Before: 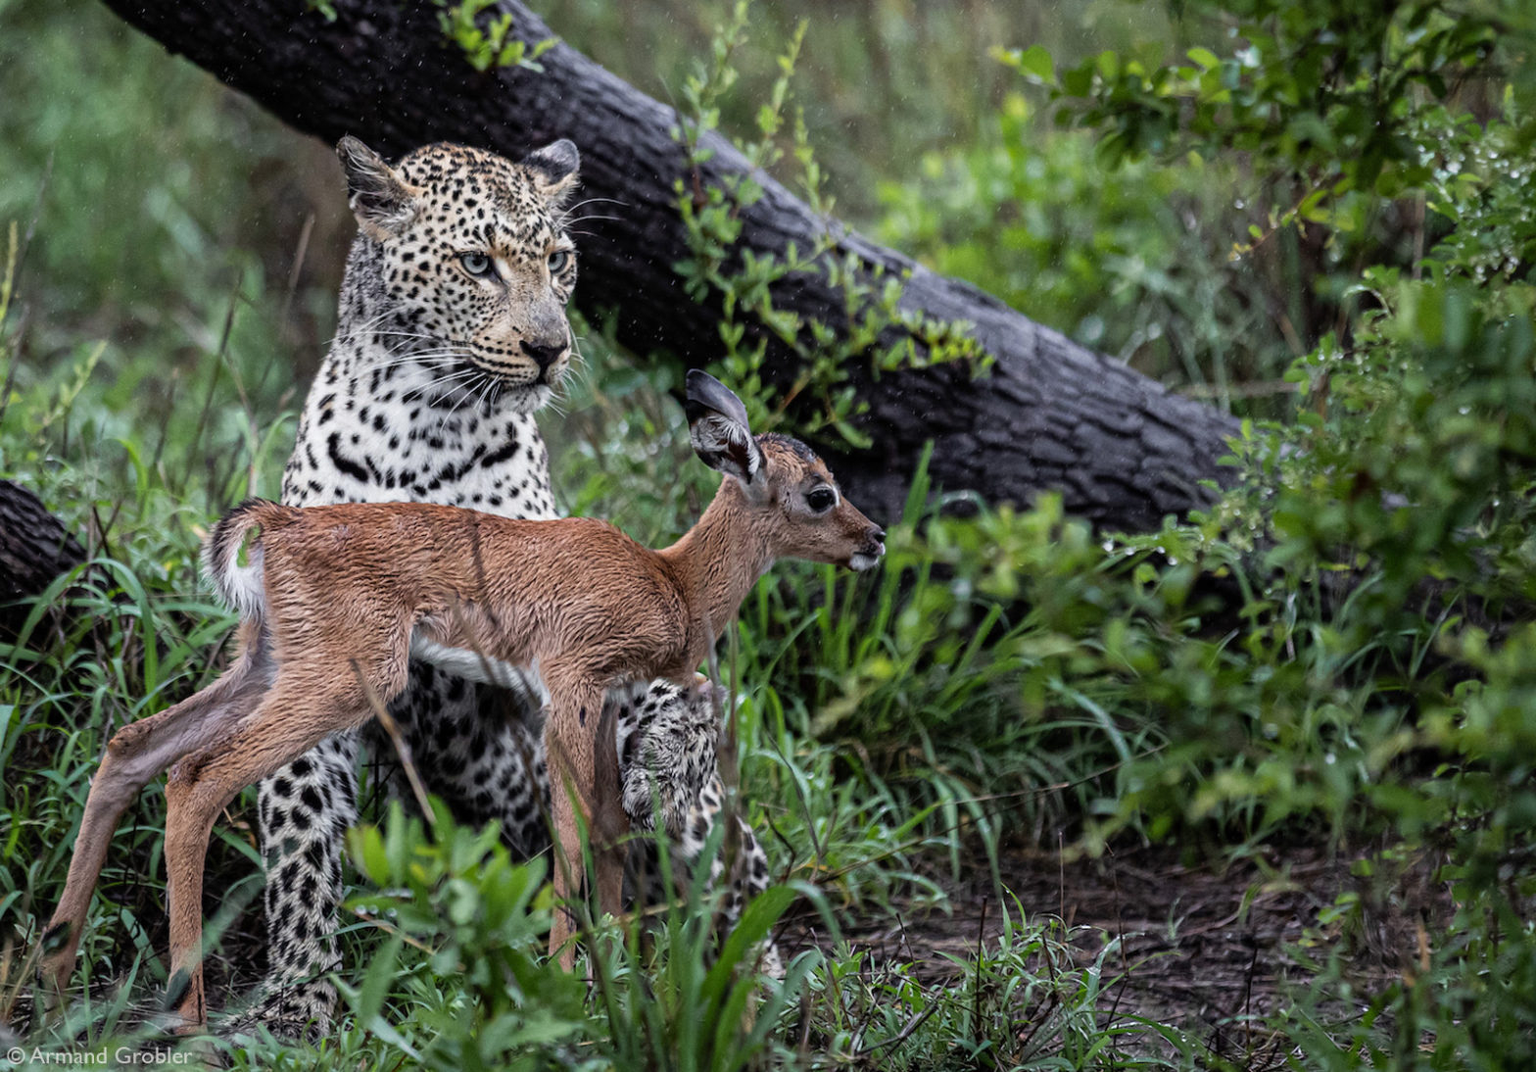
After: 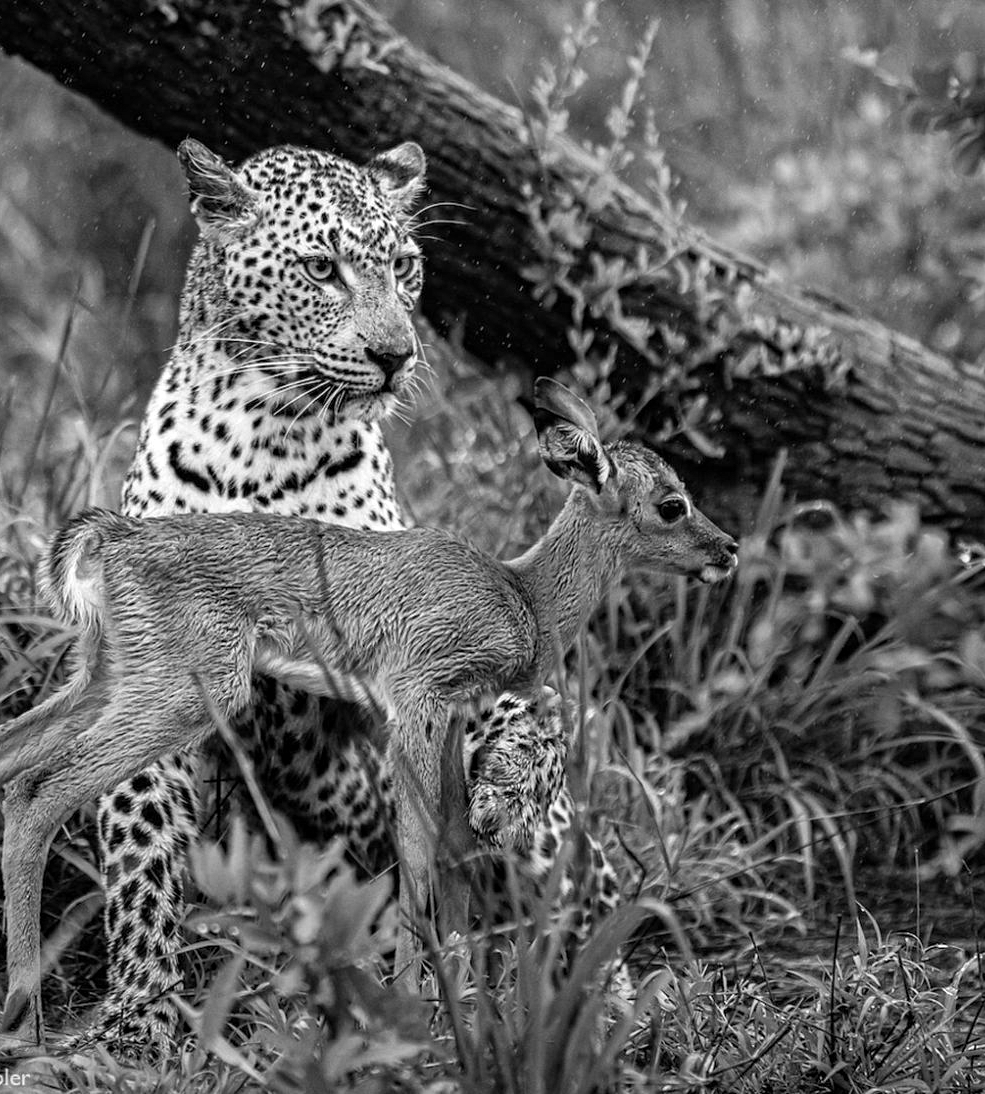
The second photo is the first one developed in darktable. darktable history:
crop: left 10.644%, right 26.528%
contrast equalizer: y [[0.5, 0.5, 0.5, 0.512, 0.552, 0.62], [0.5 ×6], [0.5 ×4, 0.504, 0.553], [0 ×6], [0 ×6]]
color balance rgb: perceptual saturation grading › global saturation 20%, perceptual saturation grading › highlights -25%, perceptual saturation grading › shadows 25%
exposure: exposure 0.236 EV, compensate highlight preservation false
monochrome: size 1
